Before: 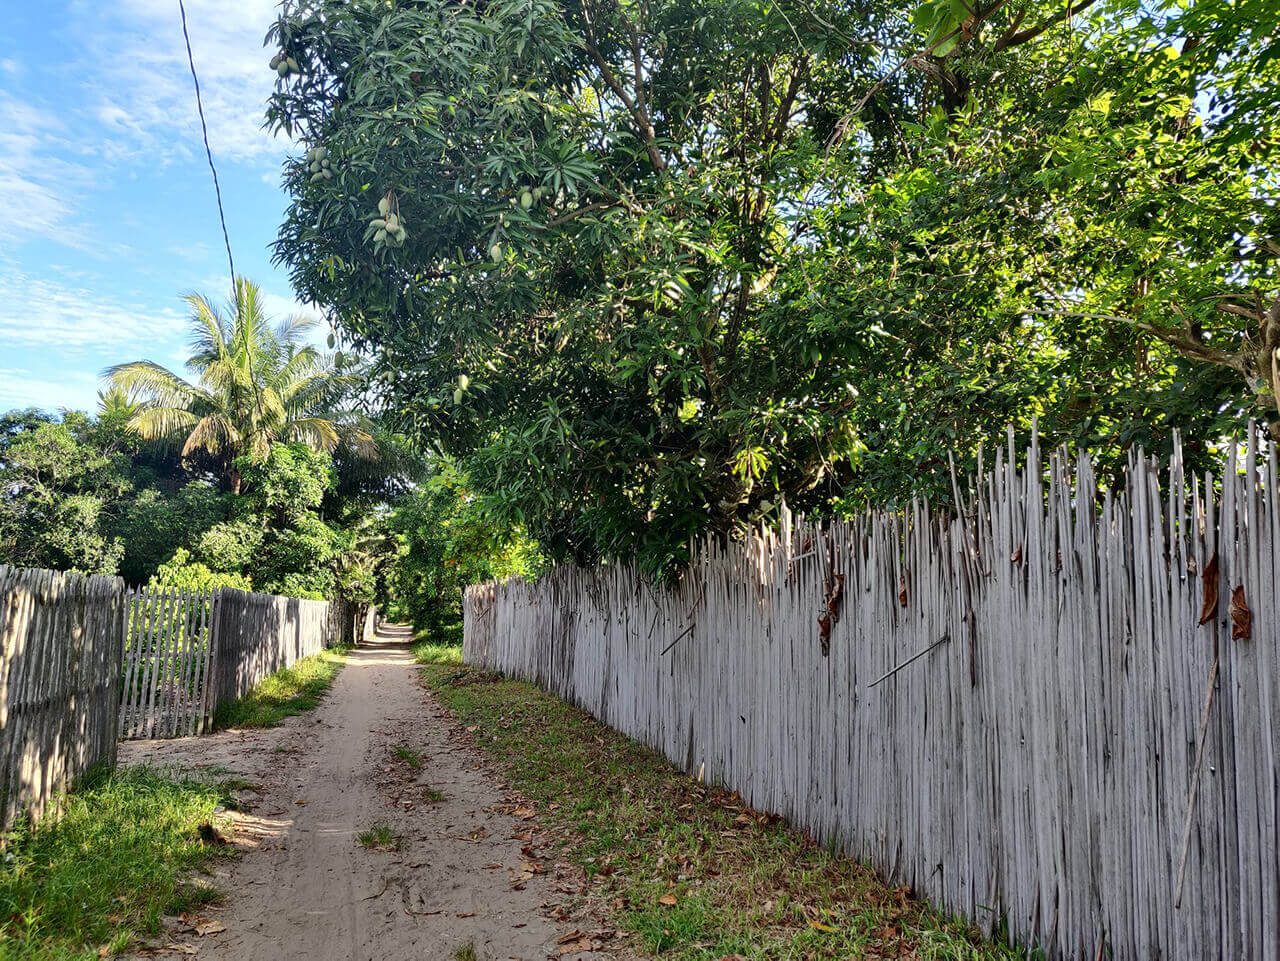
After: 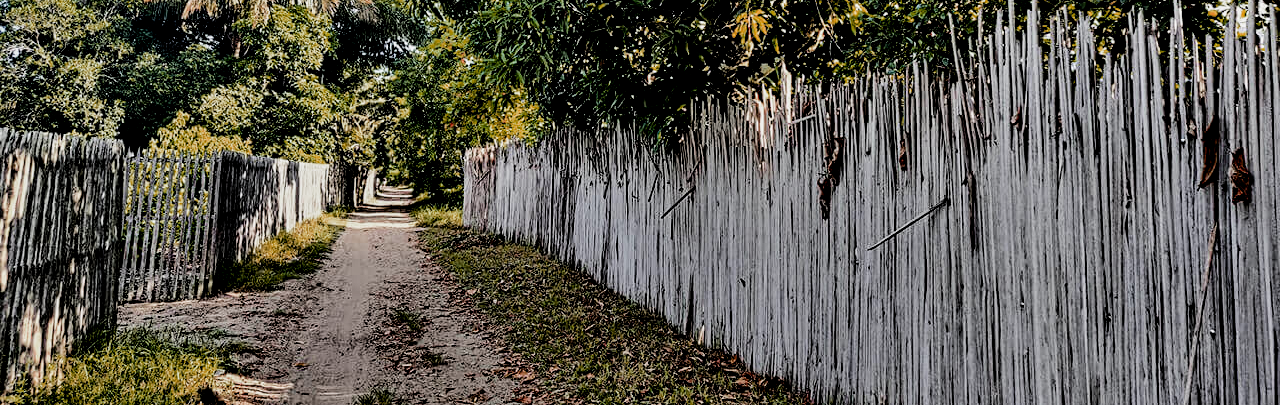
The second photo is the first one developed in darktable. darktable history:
color zones: curves: ch0 [(0, 0.299) (0.25, 0.383) (0.456, 0.352) (0.736, 0.571)]; ch1 [(0, 0.63) (0.151, 0.568) (0.254, 0.416) (0.47, 0.558) (0.732, 0.37) (0.909, 0.492)]; ch2 [(0.004, 0.604) (0.158, 0.443) (0.257, 0.403) (0.761, 0.468)]
shadows and highlights: shadows color adjustment 97.66%, soften with gaussian
crop: top 45.551%, bottom 12.262%
exposure: black level correction 0.016, exposure -0.009 EV, compensate highlight preservation false
filmic rgb: black relative exposure -5 EV, hardness 2.88, contrast 1.3, highlights saturation mix -30%
contrast equalizer: y [[0.5, 0.5, 0.5, 0.539, 0.64, 0.611], [0.5 ×6], [0.5 ×6], [0 ×6], [0 ×6]]
local contrast: highlights 100%, shadows 100%, detail 120%, midtone range 0.2
